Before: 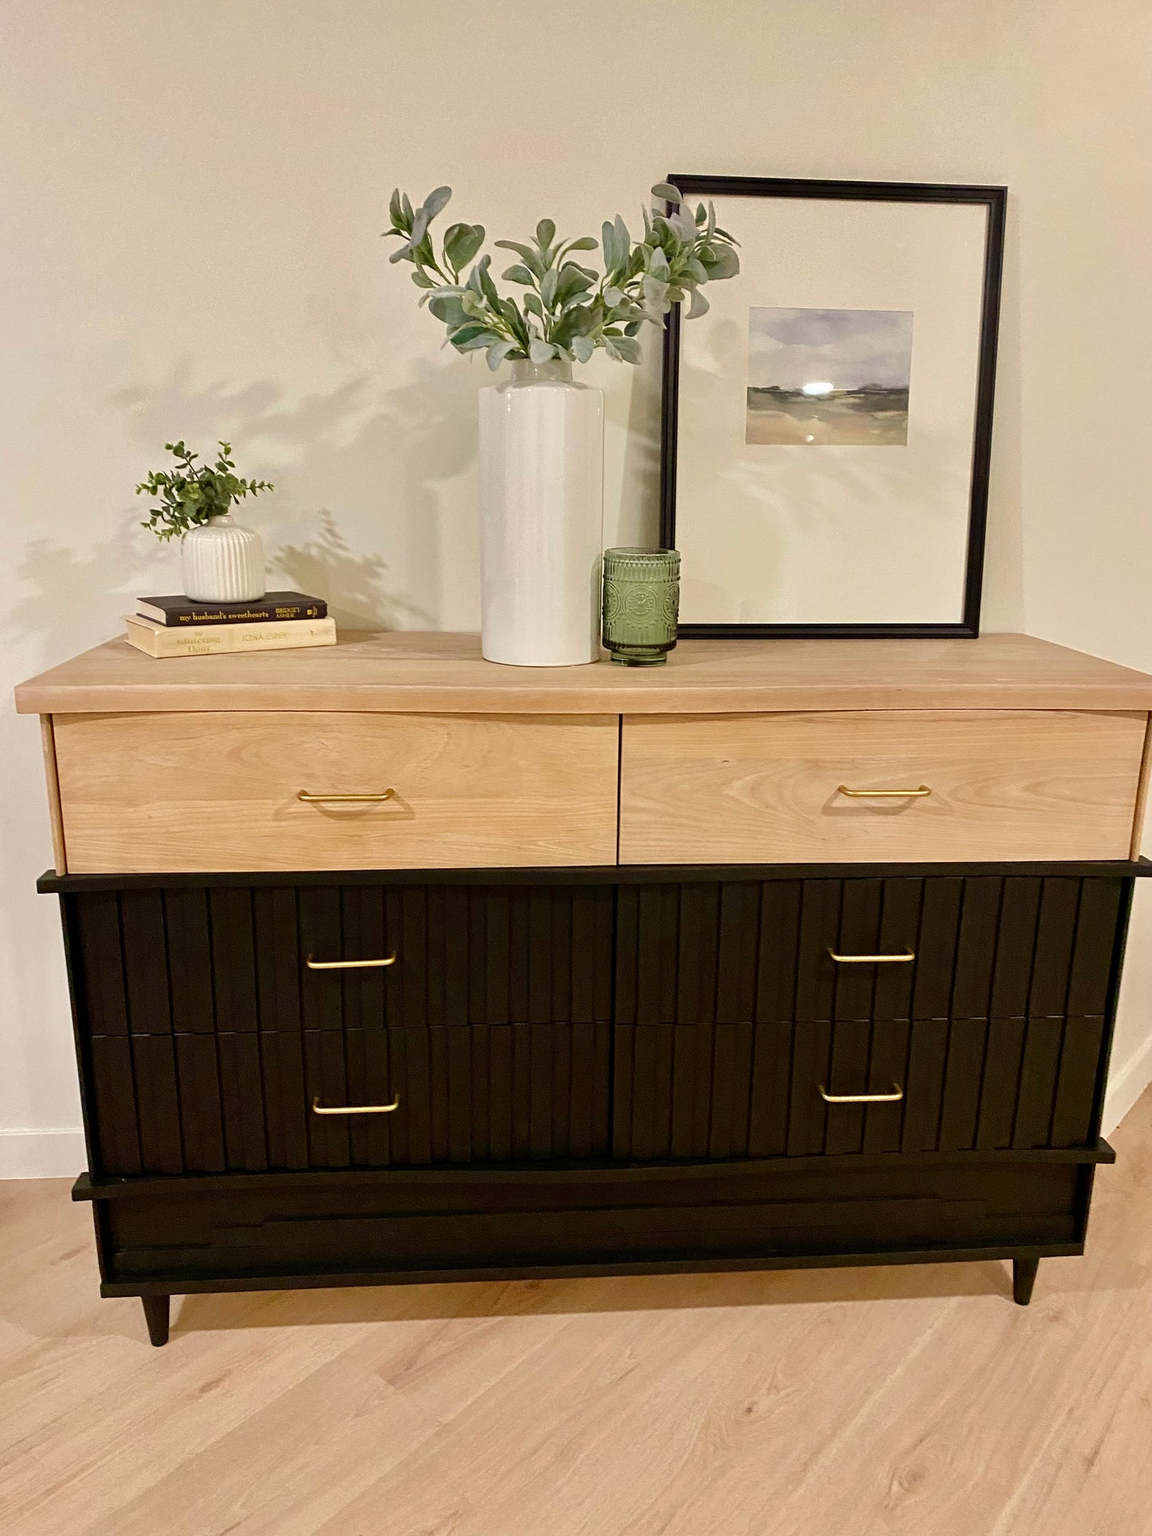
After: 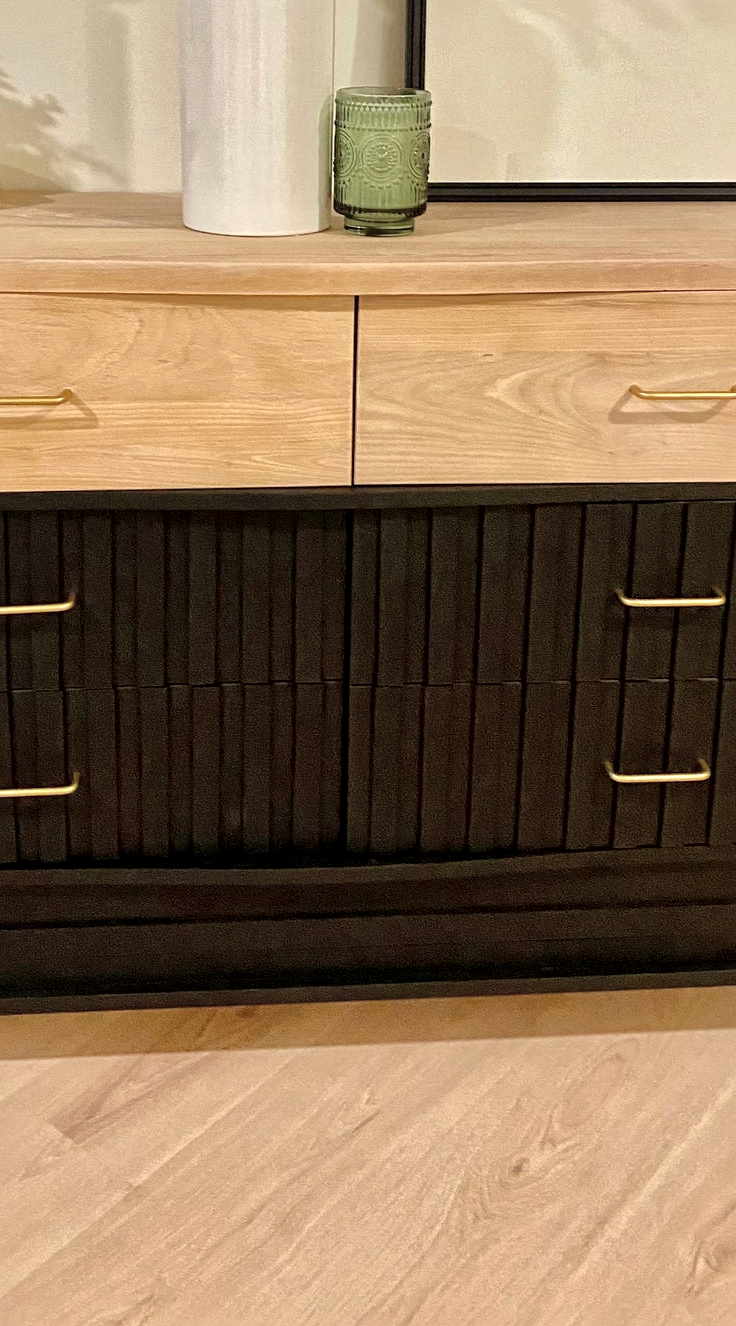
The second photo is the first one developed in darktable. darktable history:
global tonemap: drago (1, 100), detail 1
shadows and highlights: shadows 10, white point adjustment 1, highlights -40
crop and rotate: left 29.237%, top 31.152%, right 19.807%
